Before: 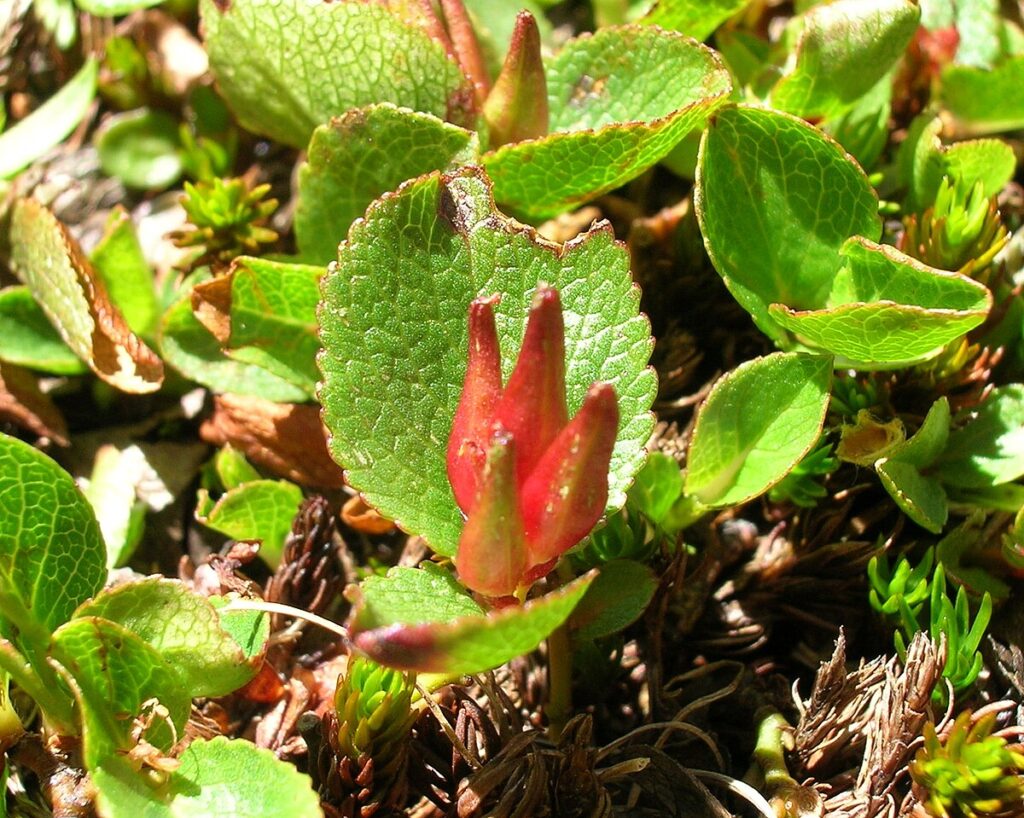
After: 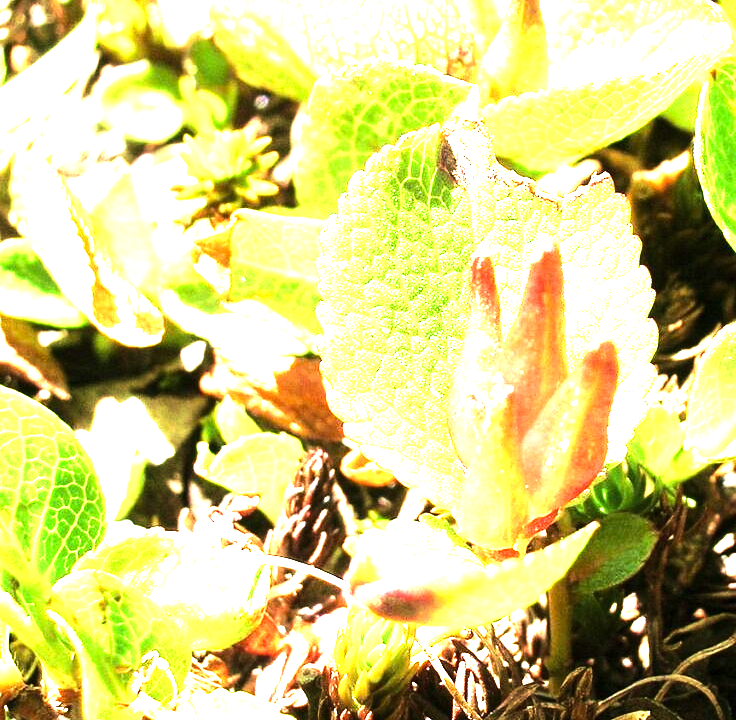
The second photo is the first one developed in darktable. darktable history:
crop: top 5.803%, right 27.864%, bottom 5.804%
tone equalizer: -8 EV -1.08 EV, -7 EV -1.01 EV, -6 EV -0.867 EV, -5 EV -0.578 EV, -3 EV 0.578 EV, -2 EV 0.867 EV, -1 EV 1.01 EV, +0 EV 1.08 EV, edges refinement/feathering 500, mask exposure compensation -1.57 EV, preserve details no
velvia: strength 45%
exposure: exposure 2 EV, compensate highlight preservation false
